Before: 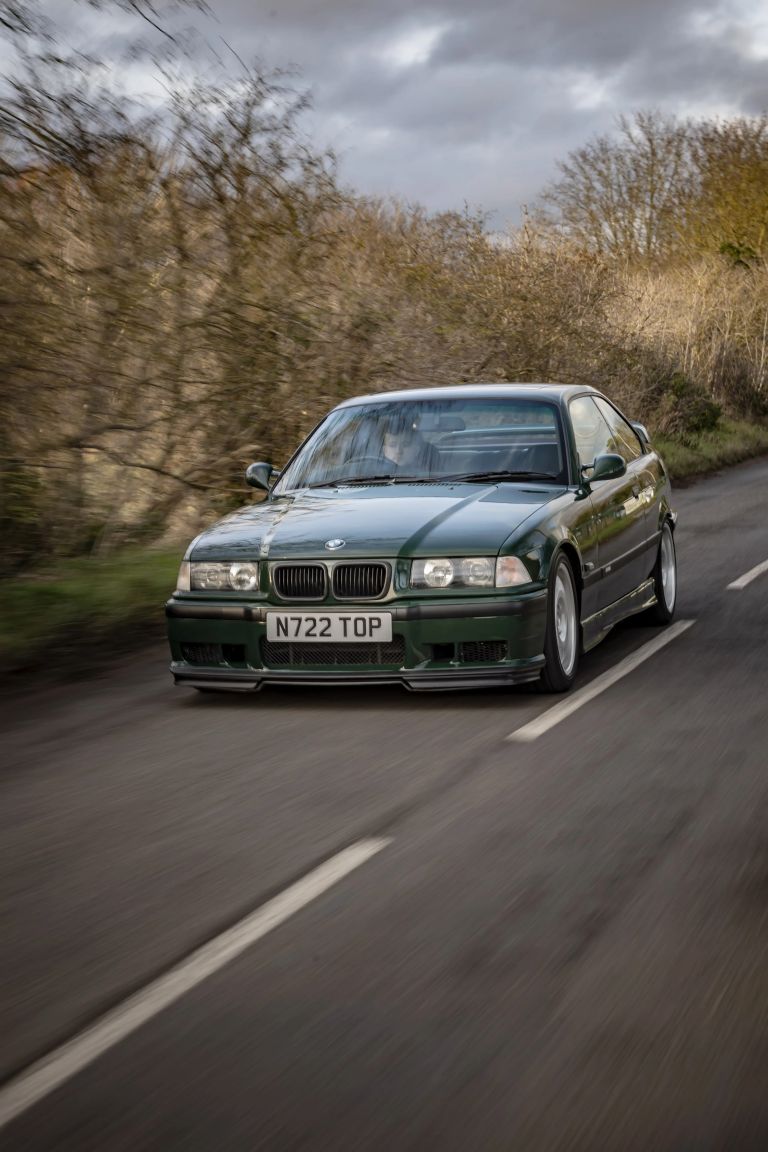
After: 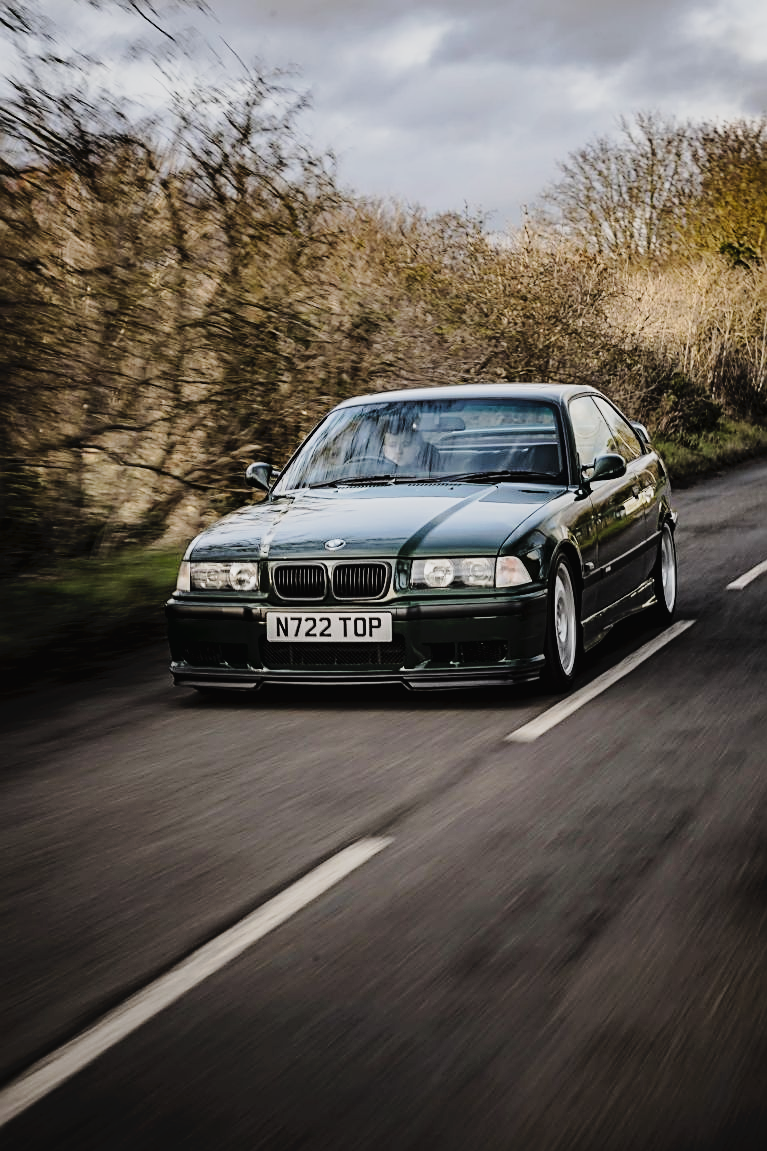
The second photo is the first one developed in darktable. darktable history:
tone curve: curves: ch0 [(0, 0) (0.003, 0.031) (0.011, 0.041) (0.025, 0.054) (0.044, 0.06) (0.069, 0.083) (0.1, 0.108) (0.136, 0.135) (0.177, 0.179) (0.224, 0.231) (0.277, 0.294) (0.335, 0.378) (0.399, 0.463) (0.468, 0.552) (0.543, 0.627) (0.623, 0.694) (0.709, 0.776) (0.801, 0.849) (0.898, 0.905) (1, 1)], preserve colors none
filmic rgb: black relative exposure -5 EV, hardness 2.88, contrast 1.3, highlights saturation mix -30%
crop and rotate: left 0.126%
sharpen: on, module defaults
